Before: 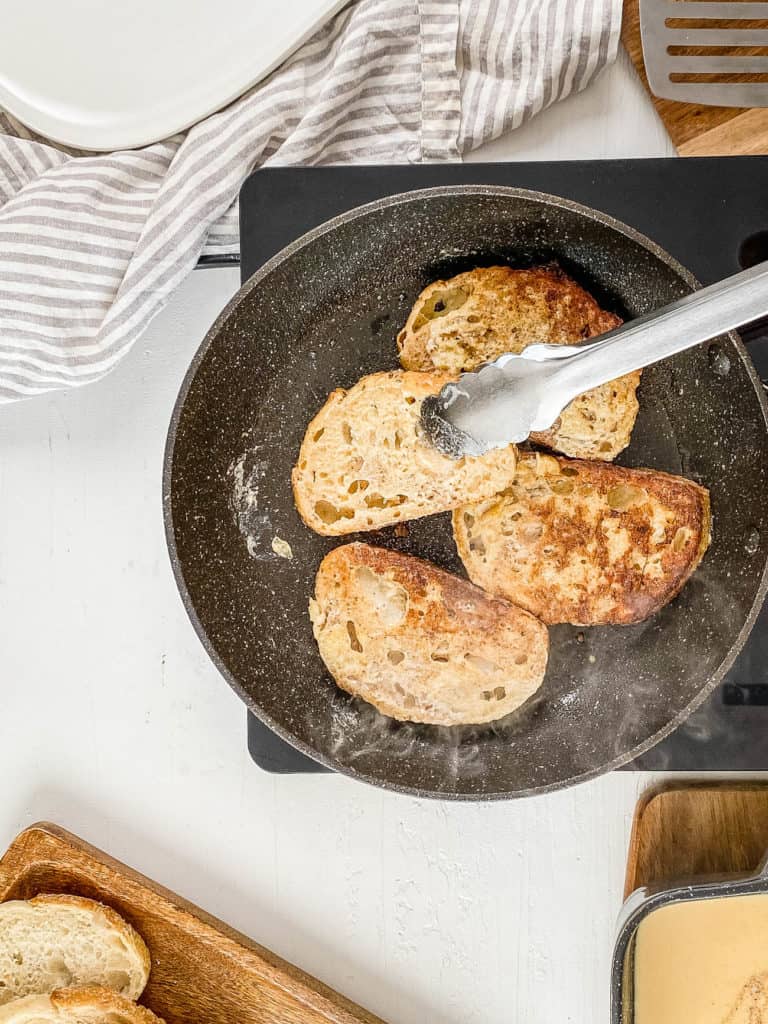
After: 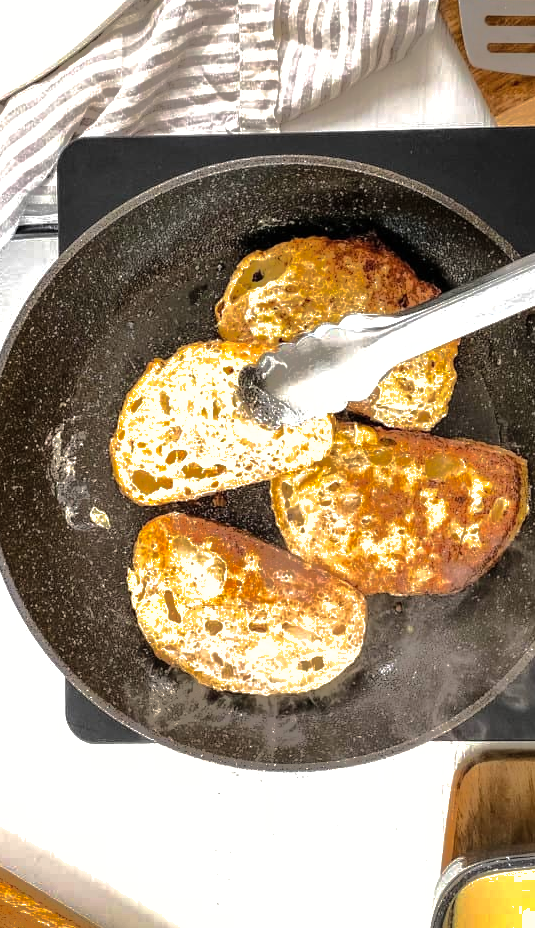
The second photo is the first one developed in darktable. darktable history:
crop and rotate: left 23.8%, top 2.998%, right 6.458%, bottom 6.305%
tone equalizer: -8 EV -0.755 EV, -7 EV -0.734 EV, -6 EV -0.627 EV, -5 EV -0.405 EV, -3 EV 0.378 EV, -2 EV 0.6 EV, -1 EV 0.676 EV, +0 EV 0.742 EV, smoothing diameter 2.2%, edges refinement/feathering 17.38, mask exposure compensation -1.57 EV, filter diffusion 5
shadows and highlights: shadows 25.35, highlights -70.15
